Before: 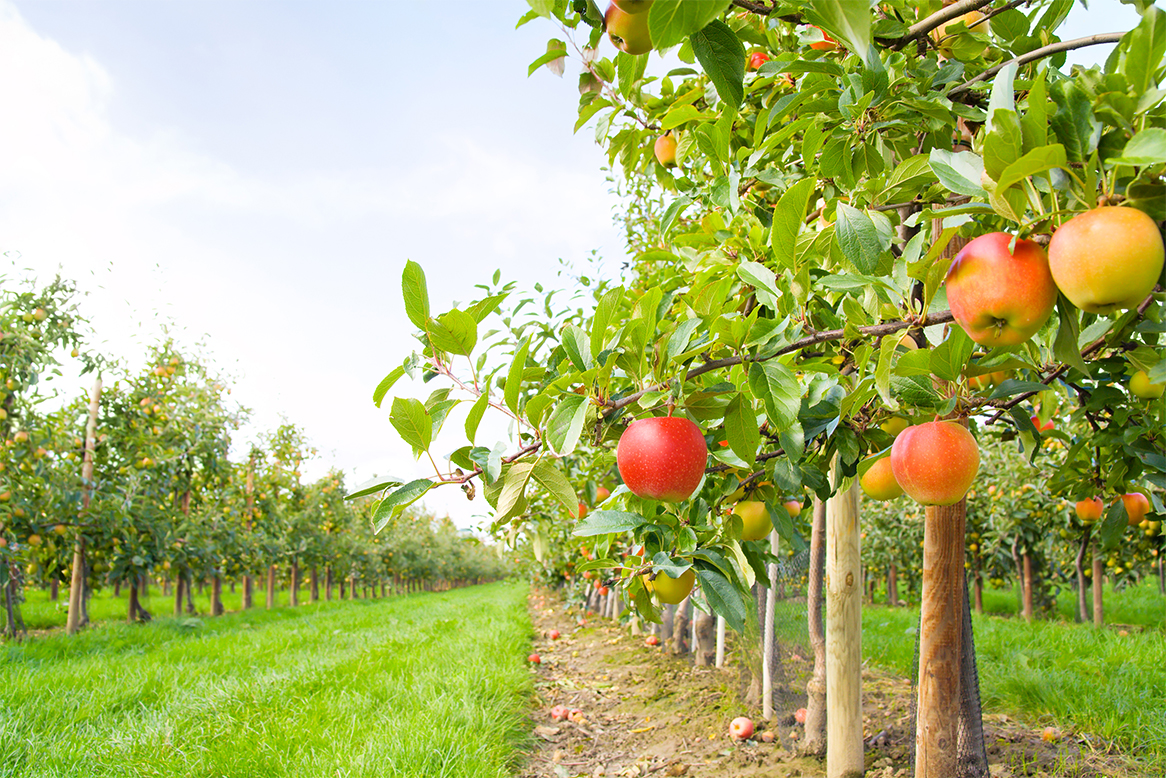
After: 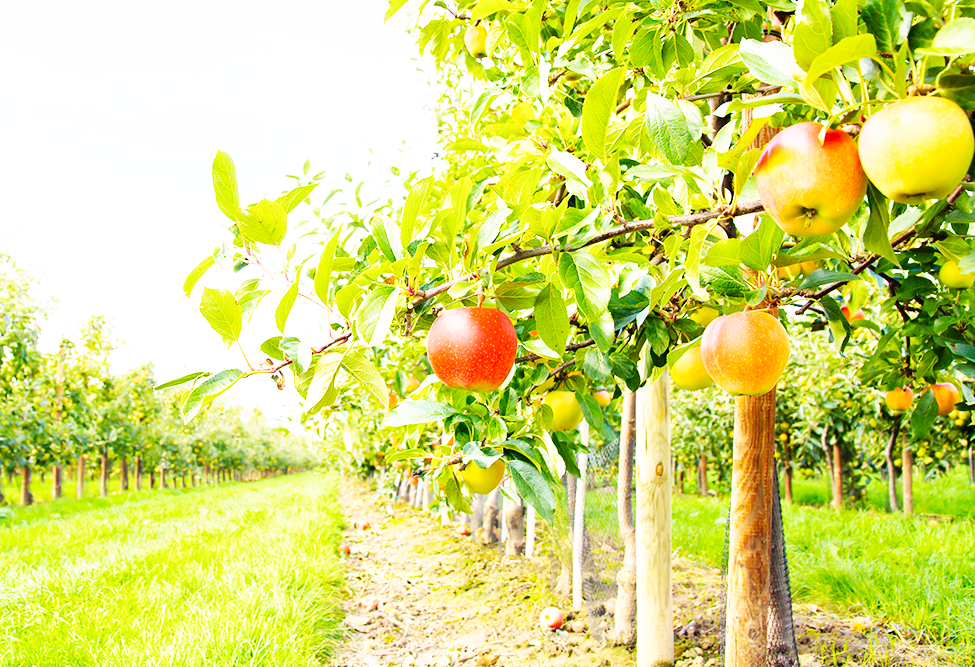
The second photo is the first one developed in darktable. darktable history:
crop: left 16.315%, top 14.246%
base curve: curves: ch0 [(0, 0) (0.007, 0.004) (0.027, 0.03) (0.046, 0.07) (0.207, 0.54) (0.442, 0.872) (0.673, 0.972) (1, 1)], preserve colors none
tone equalizer: on, module defaults
